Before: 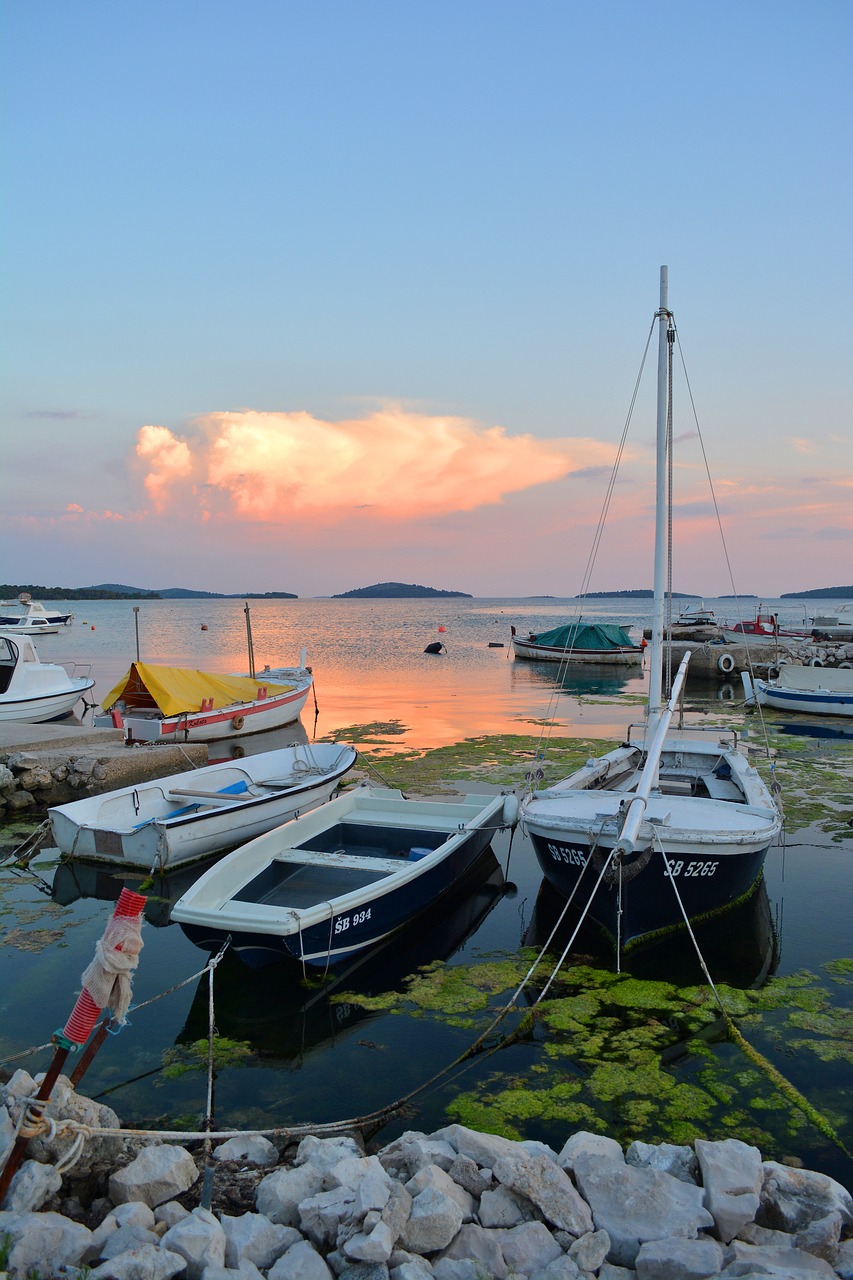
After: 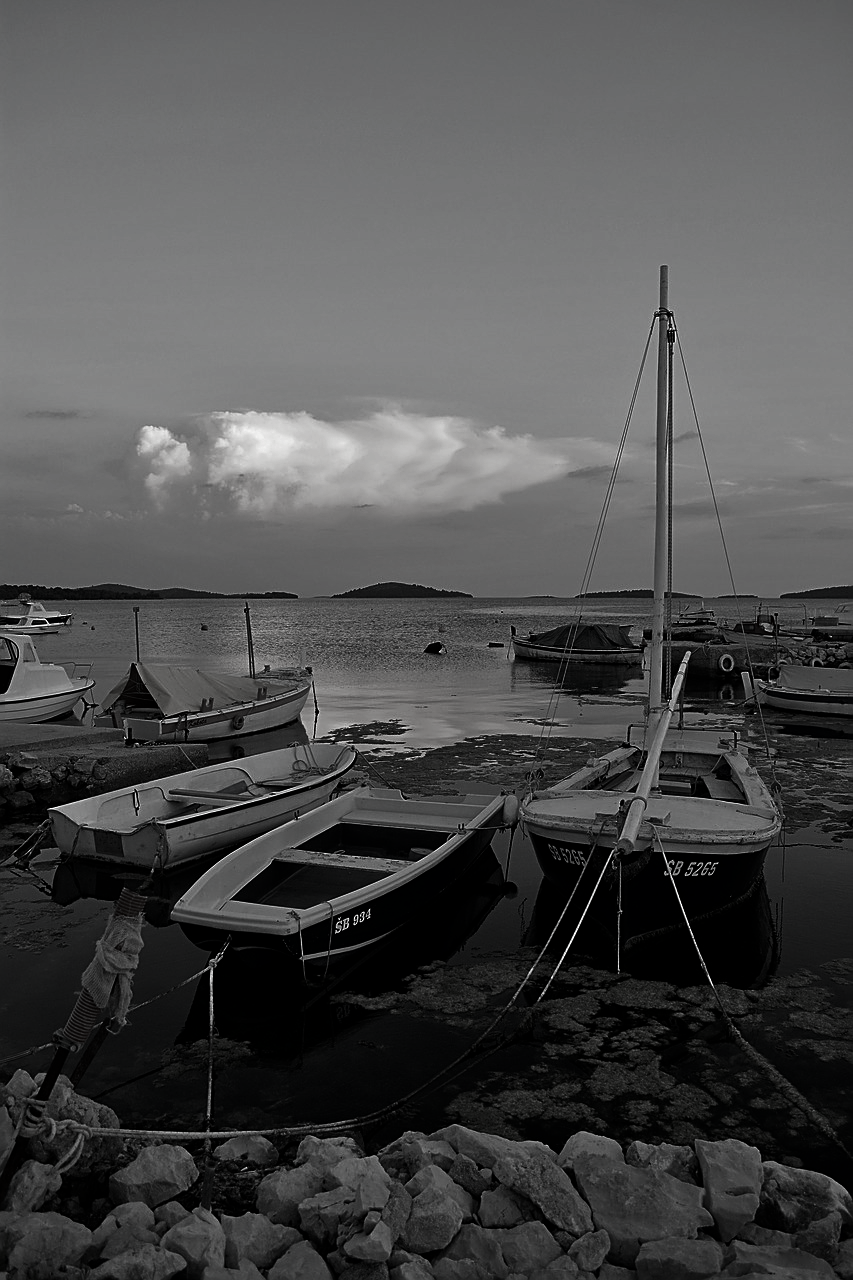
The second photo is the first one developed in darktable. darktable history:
contrast brightness saturation: contrast -0.033, brightness -0.591, saturation -0.983
sharpen: on, module defaults
